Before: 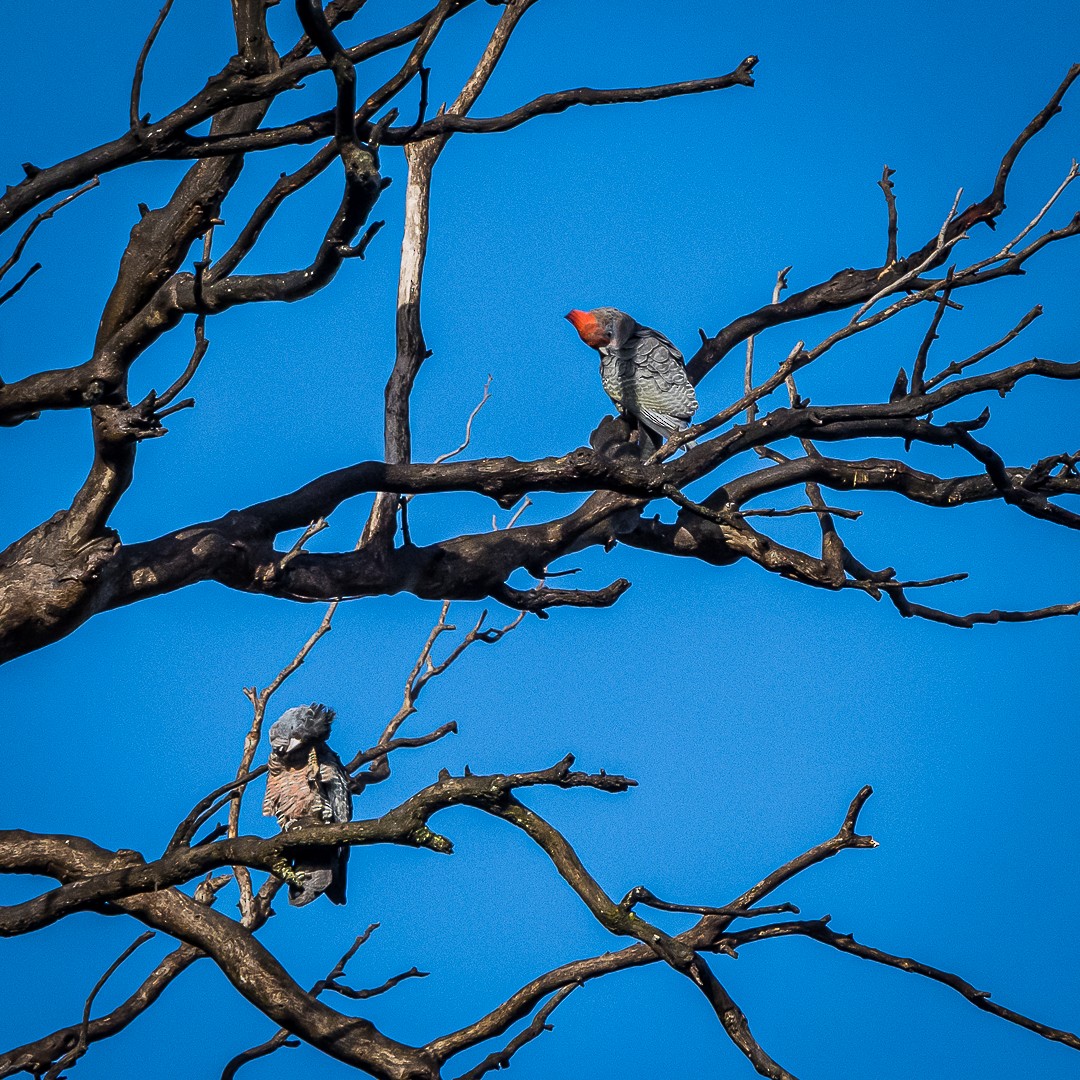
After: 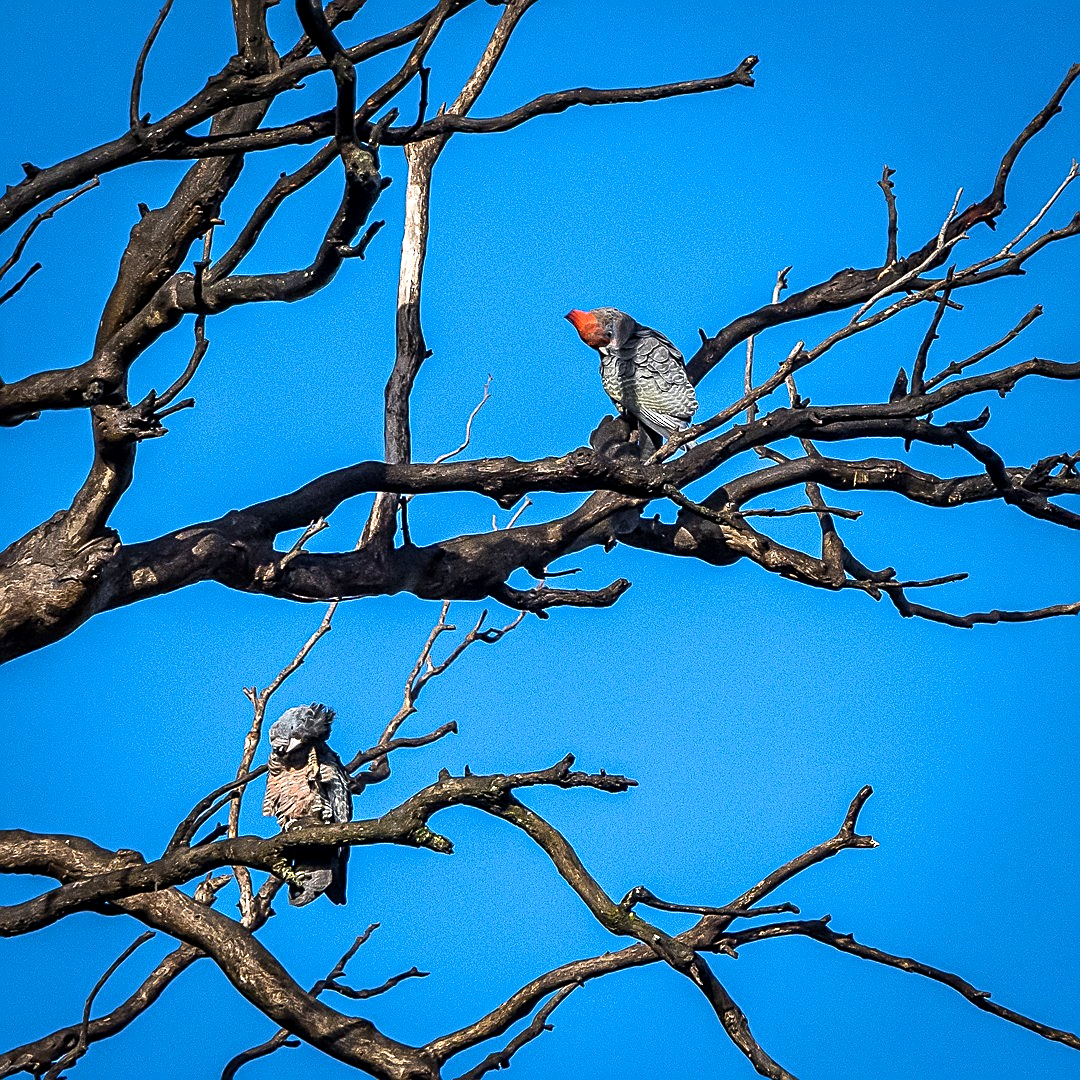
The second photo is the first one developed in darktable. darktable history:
exposure: black level correction 0.001, exposure 0.5 EV, compensate exposure bias true, compensate highlight preservation false
sharpen: on, module defaults
base curve: preserve colors none
